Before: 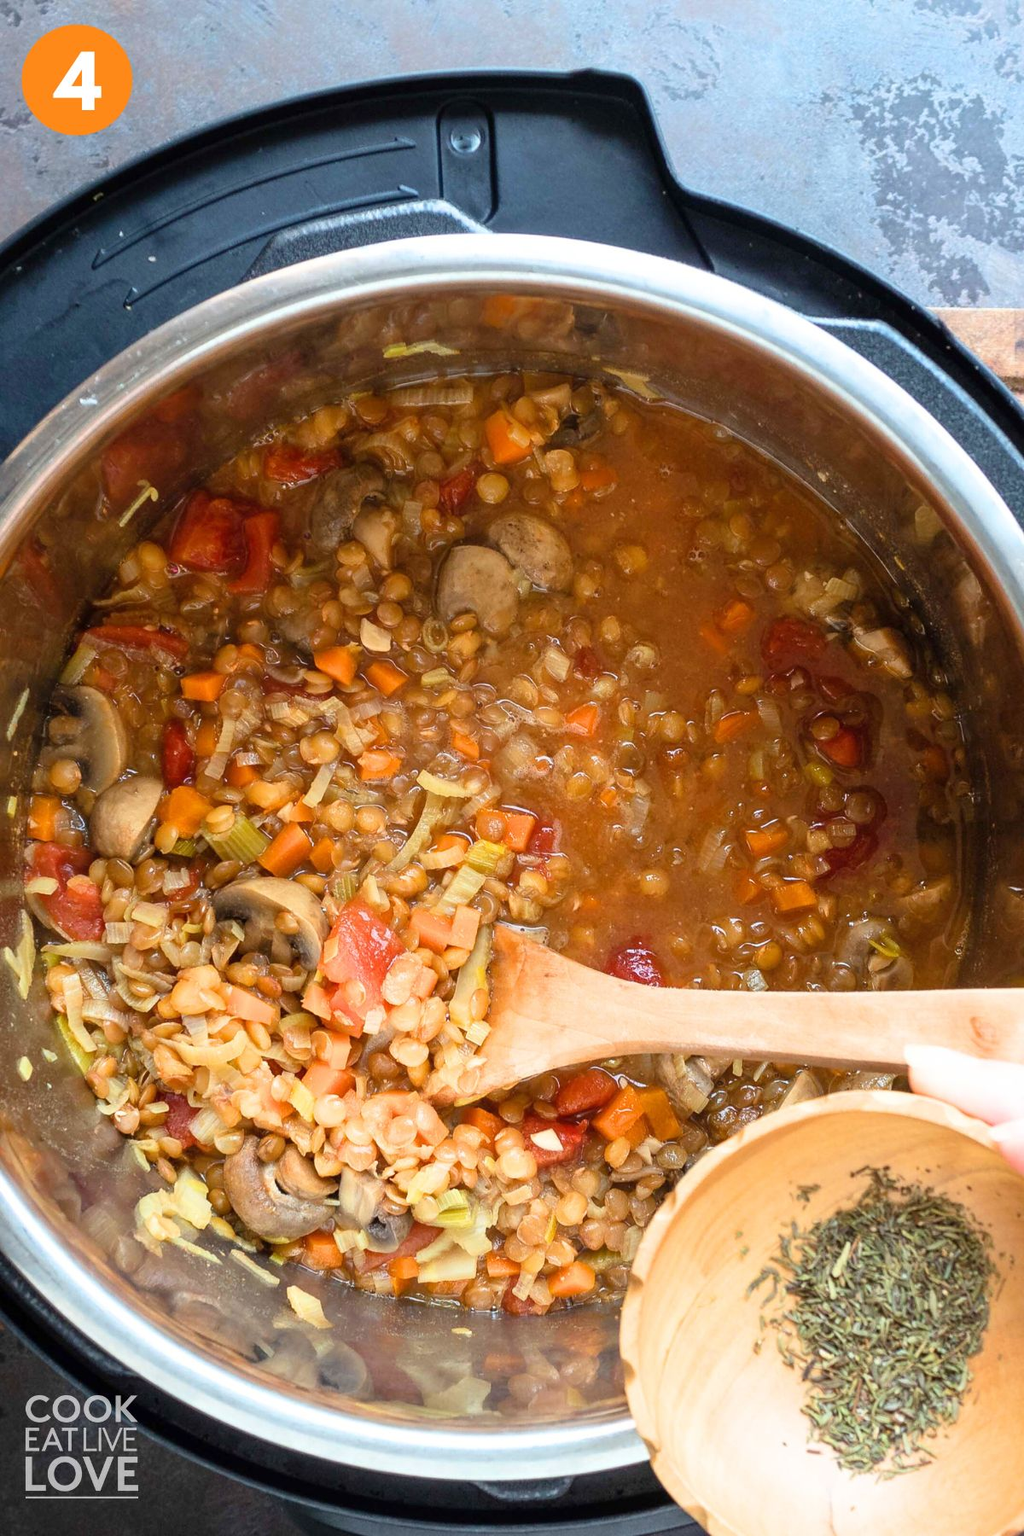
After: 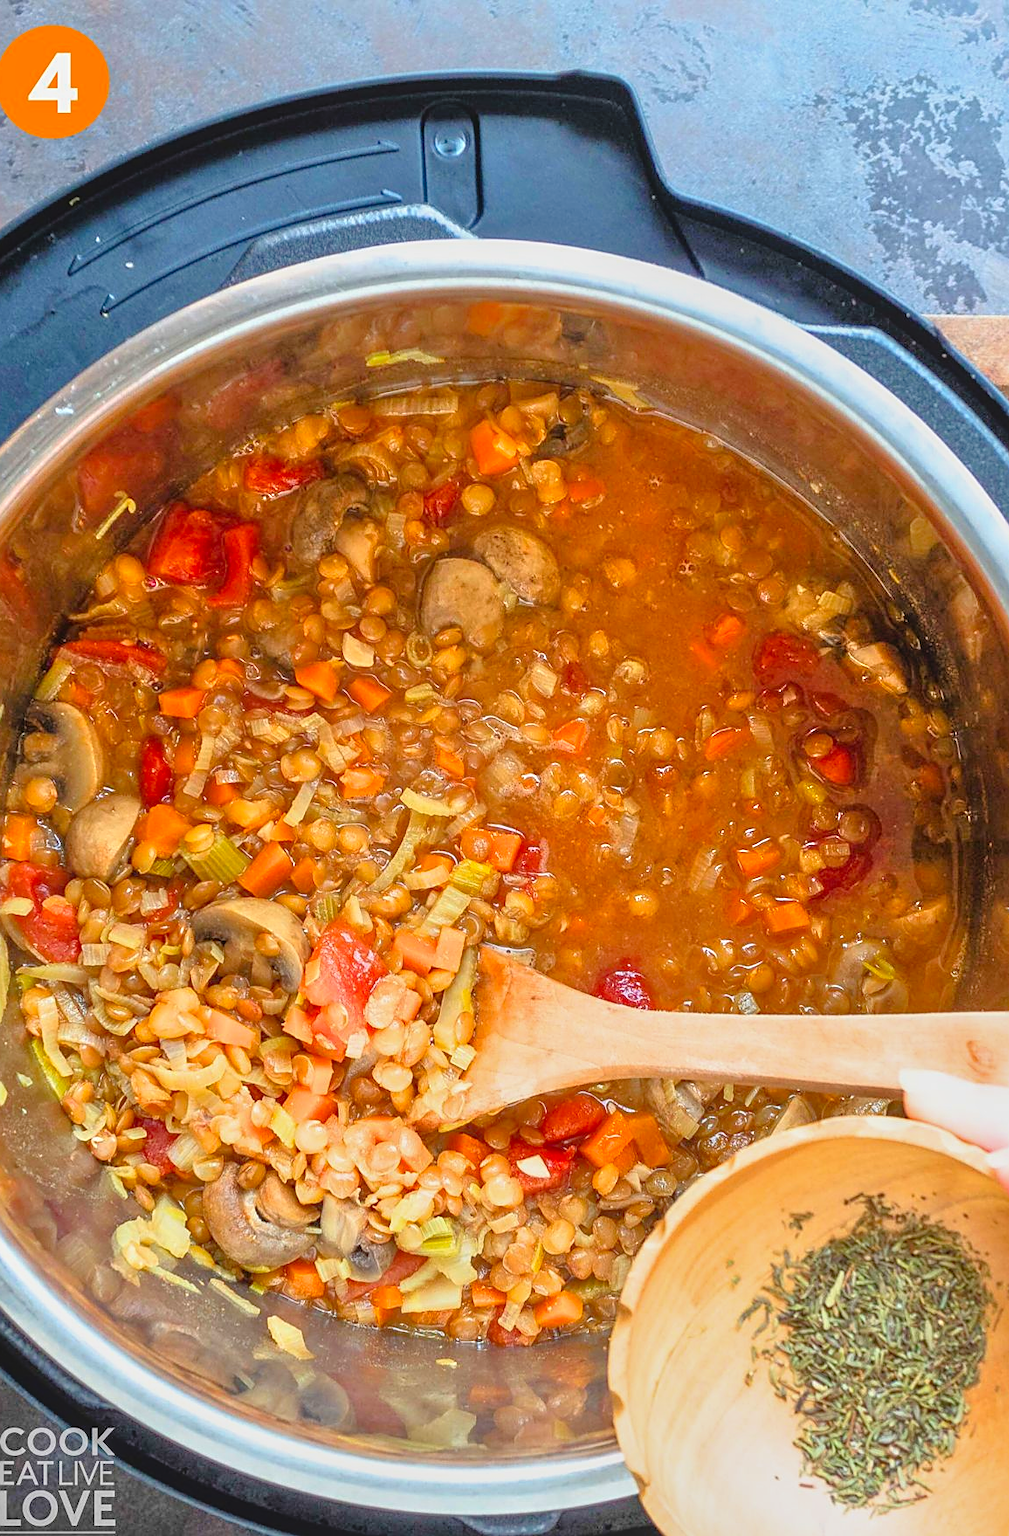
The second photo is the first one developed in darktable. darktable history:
crop and rotate: left 2.536%, right 1.107%, bottom 2.246%
contrast brightness saturation: contrast -0.19, saturation 0.19
tone equalizer: -7 EV 0.15 EV, -6 EV 0.6 EV, -5 EV 1.15 EV, -4 EV 1.33 EV, -3 EV 1.15 EV, -2 EV 0.6 EV, -1 EV 0.15 EV, mask exposure compensation -0.5 EV
local contrast: on, module defaults
sharpen: on, module defaults
